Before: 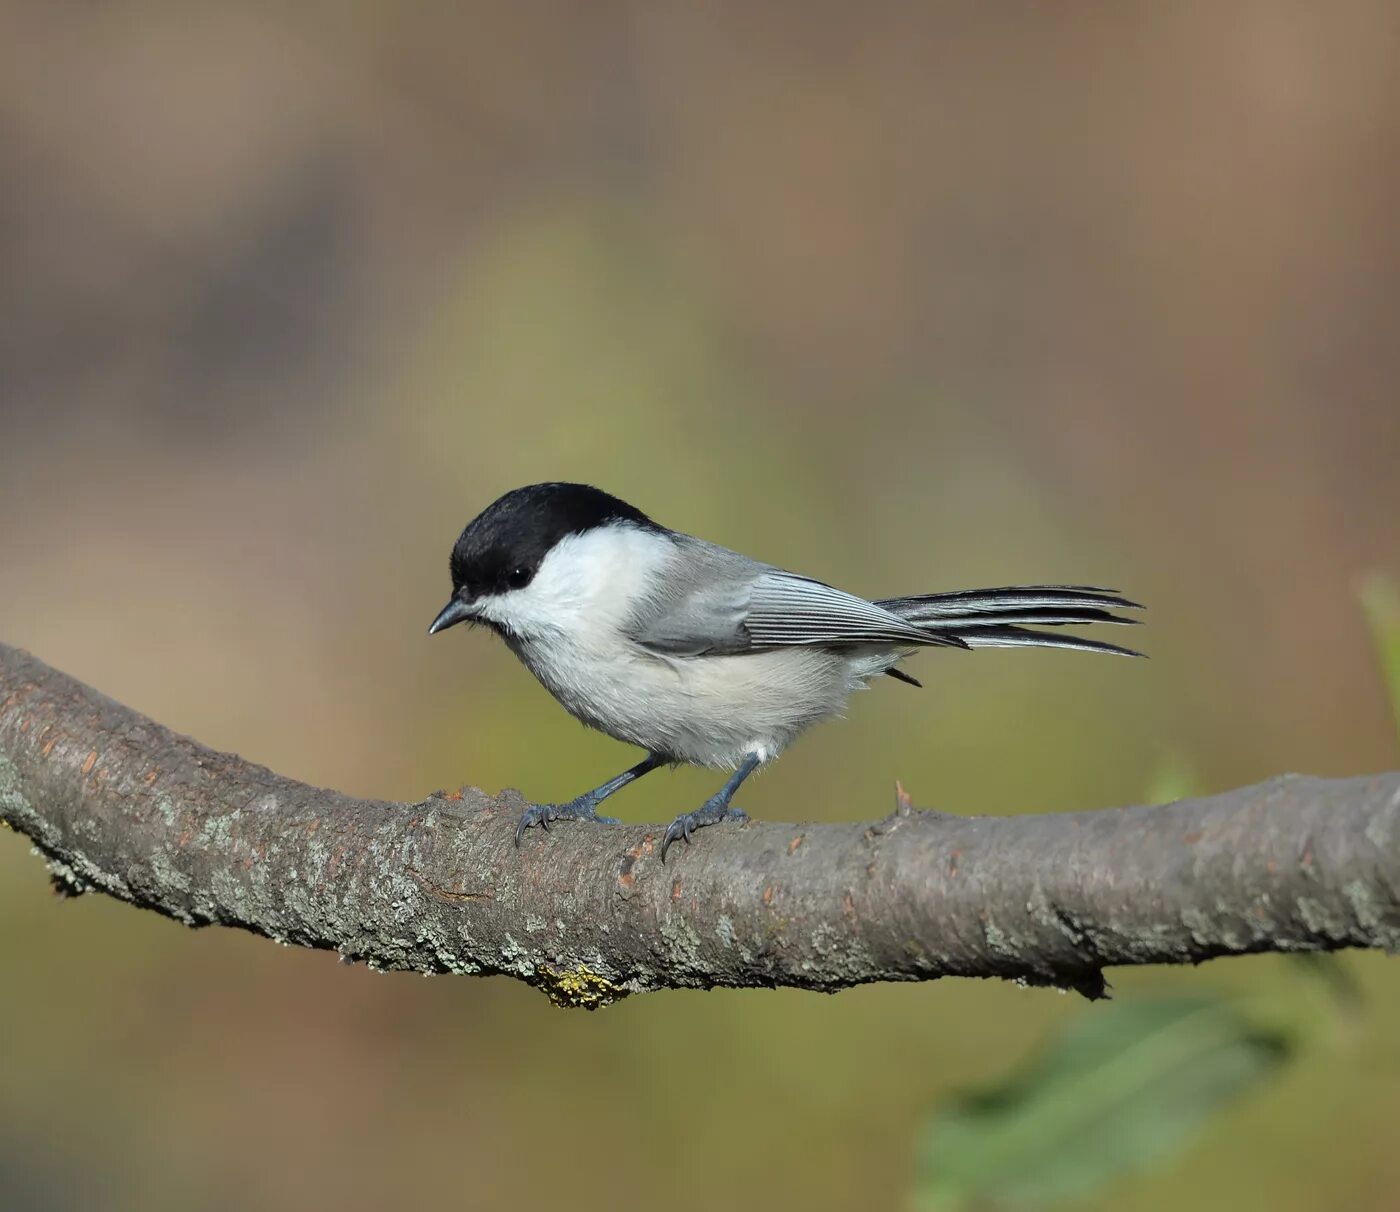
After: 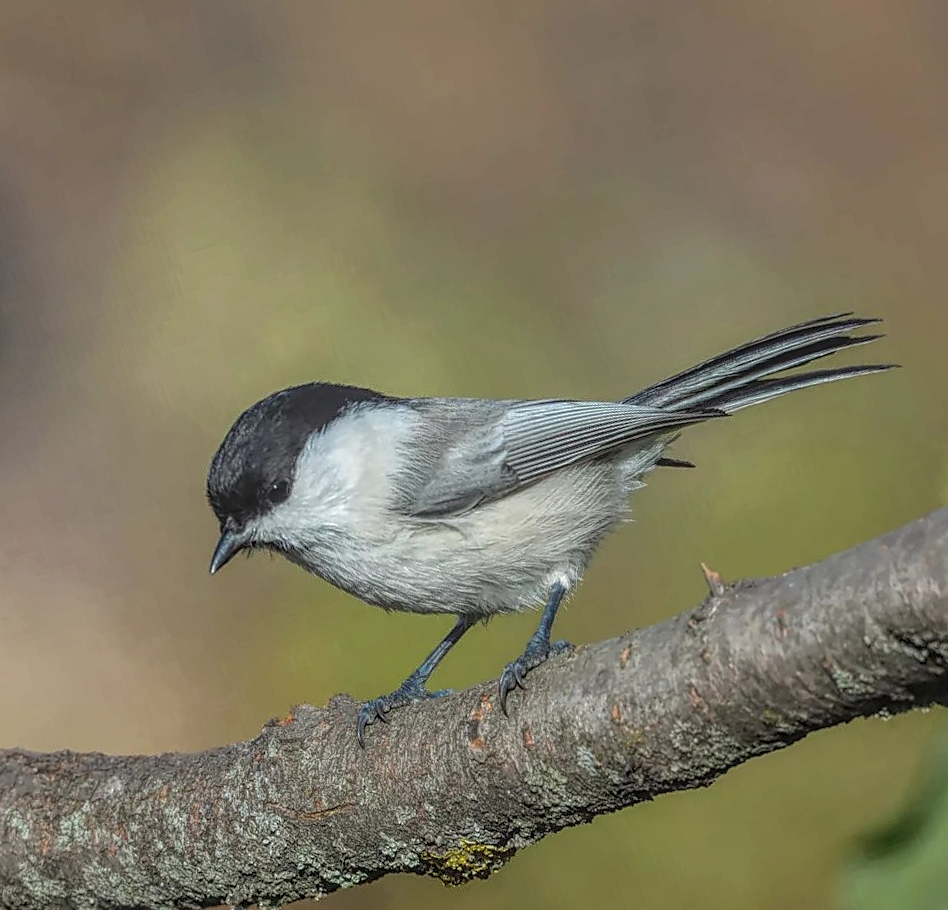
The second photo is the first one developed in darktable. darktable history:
local contrast: highlights 20%, shadows 25%, detail 201%, midtone range 0.2
crop and rotate: angle 18.68°, left 6.887%, right 3.825%, bottom 1.062%
sharpen: on, module defaults
